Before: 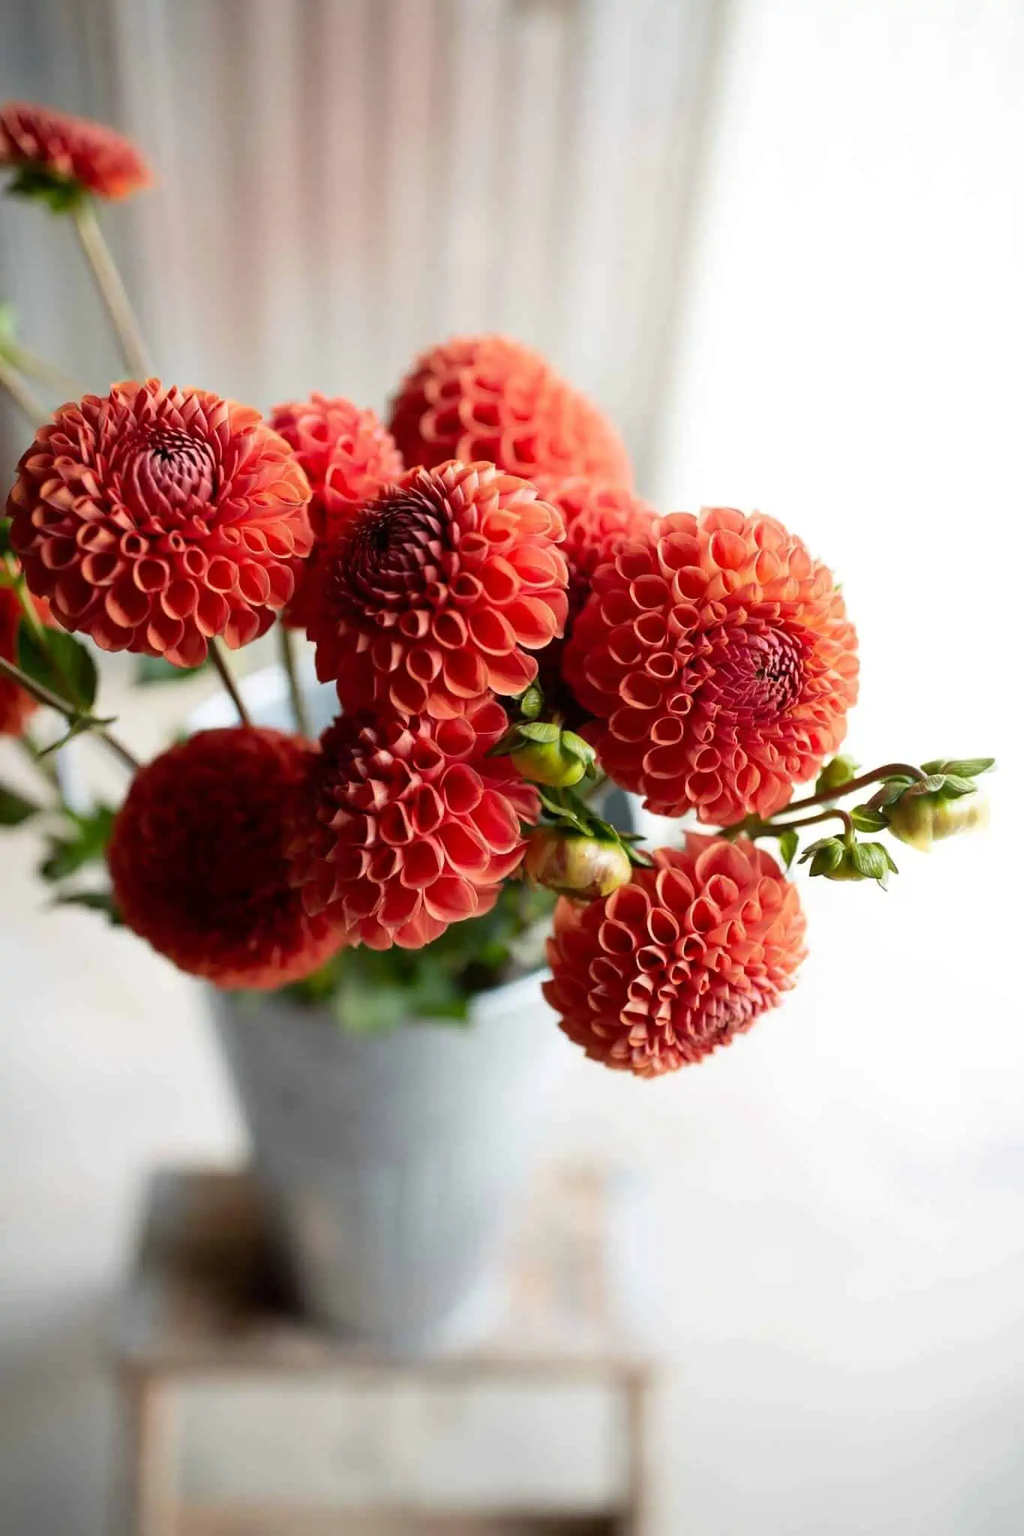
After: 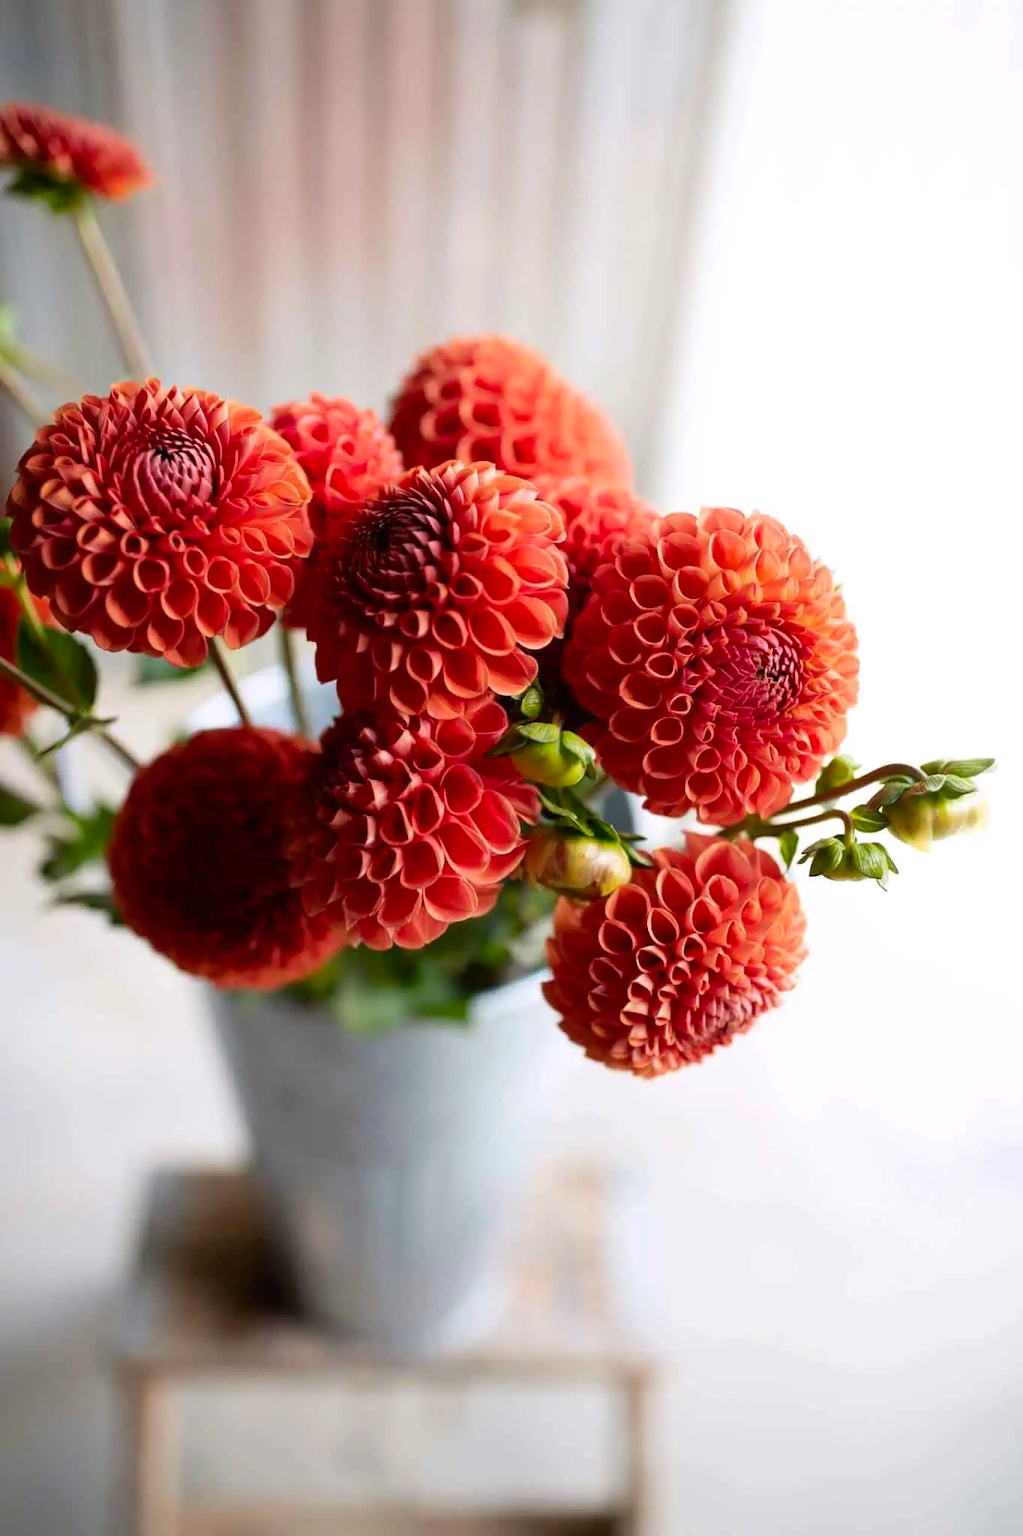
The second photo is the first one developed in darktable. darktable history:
white balance: red 1.009, blue 1.027
color balance rgb: perceptual saturation grading › global saturation 10%, global vibrance 10%
